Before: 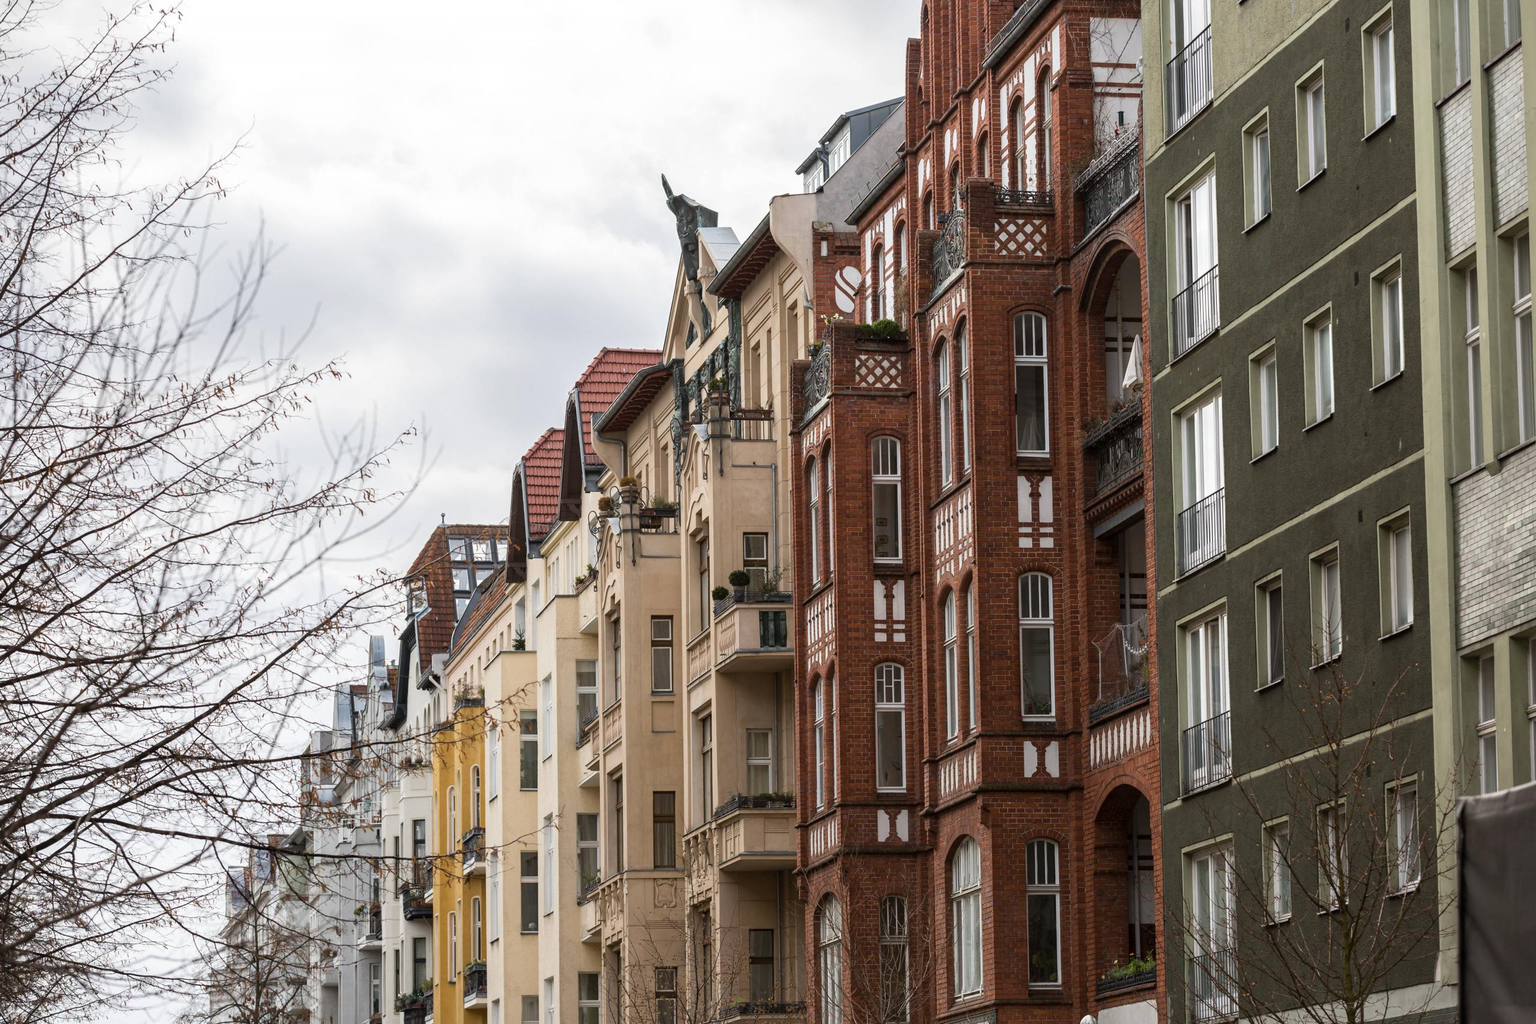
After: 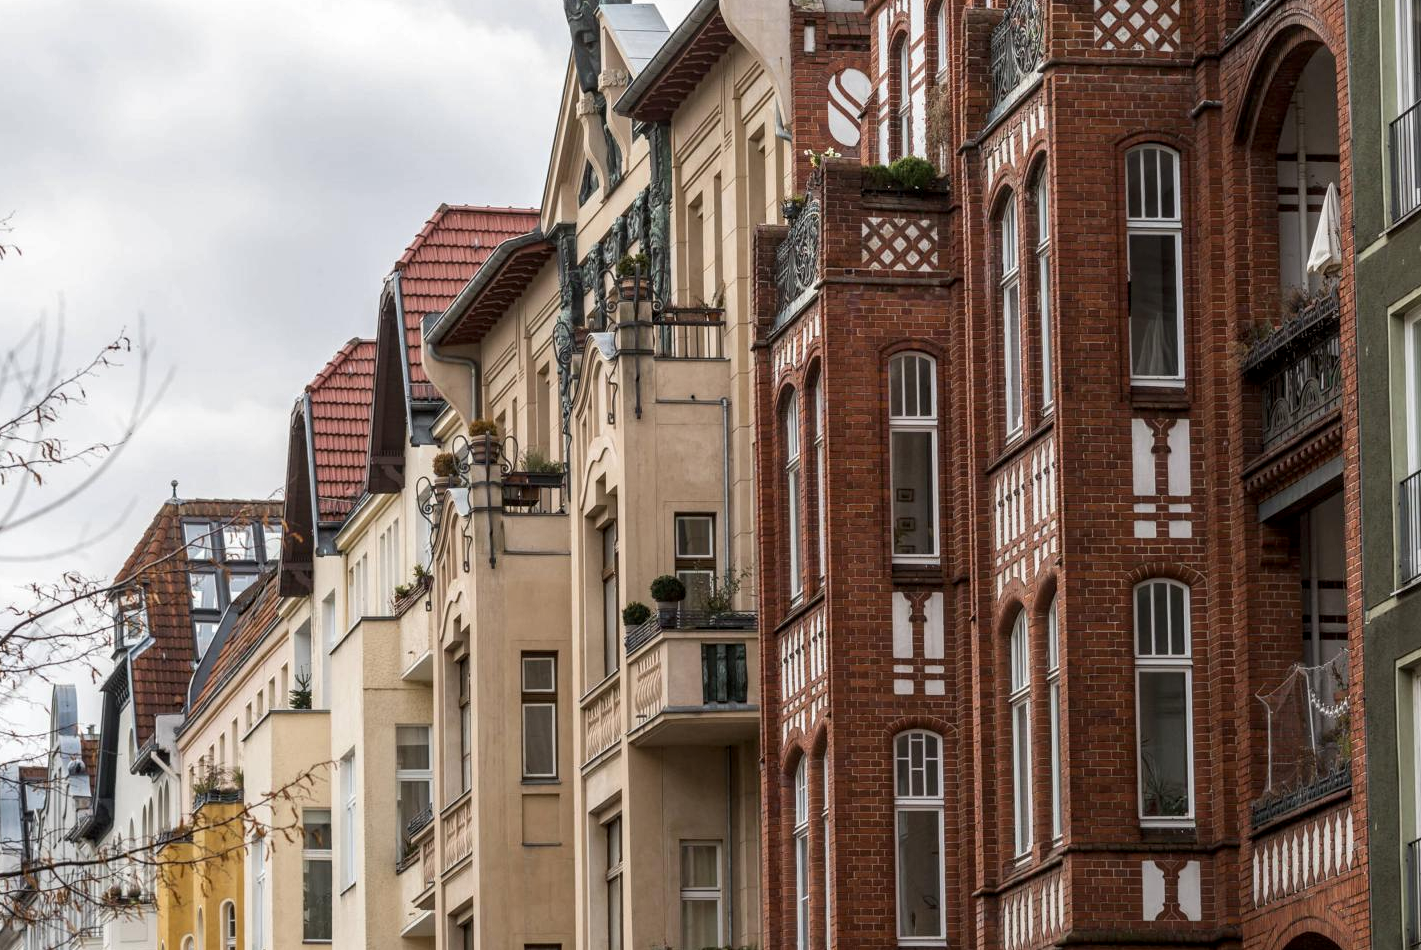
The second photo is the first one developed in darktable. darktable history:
color balance rgb: perceptual saturation grading › global saturation 0.255%
crop and rotate: left 22.052%, top 22.008%, right 22.427%, bottom 22.314%
local contrast: on, module defaults
